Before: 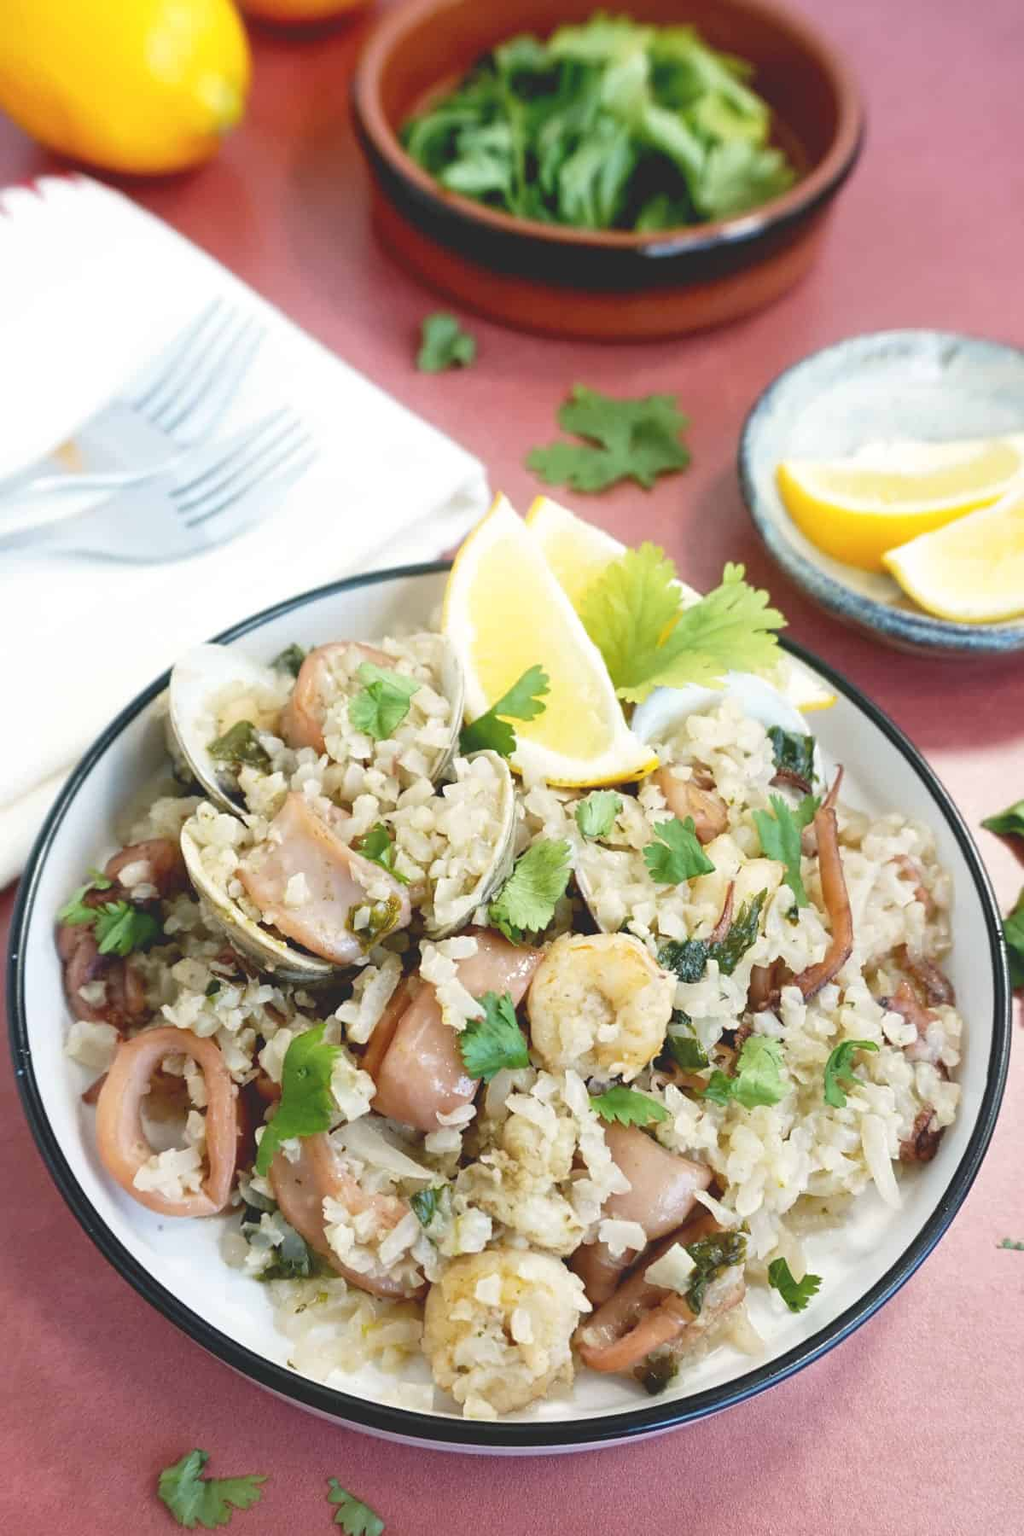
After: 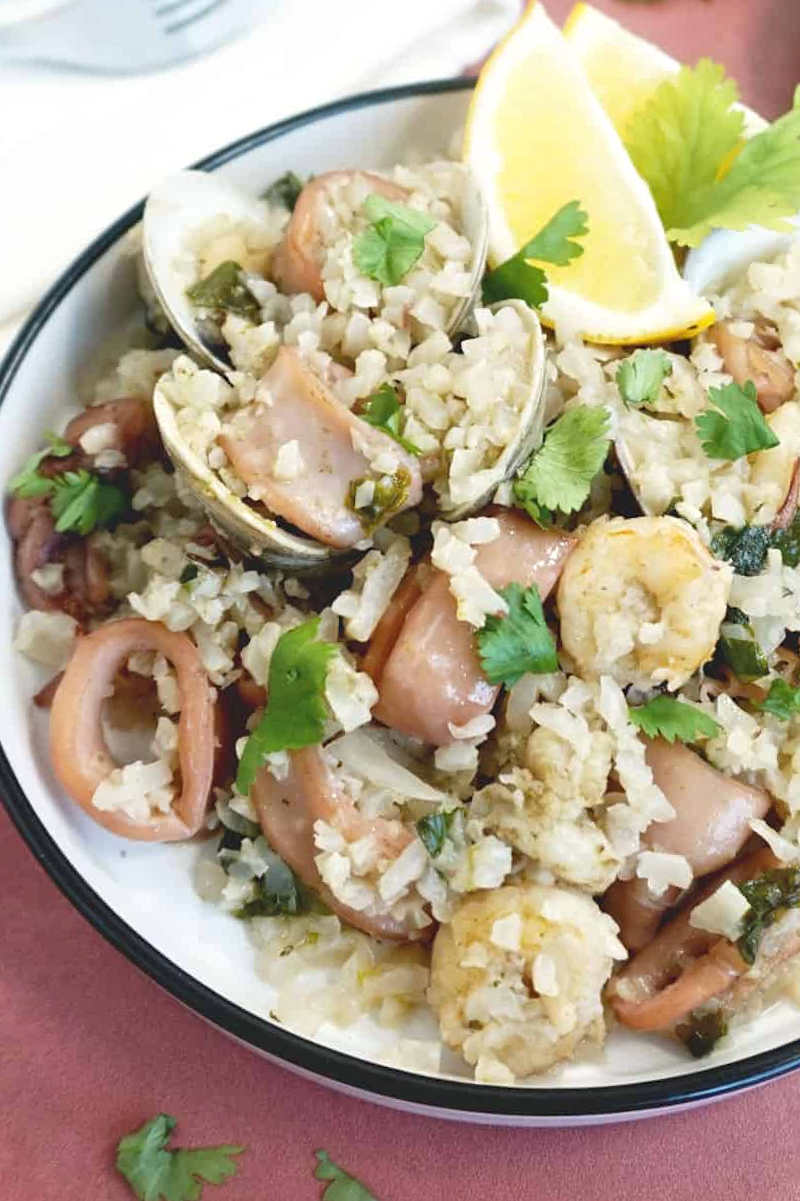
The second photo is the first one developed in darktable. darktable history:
color balance: contrast -0.5%
crop and rotate: angle -0.82°, left 3.85%, top 31.828%, right 27.992%
contrast equalizer: octaves 7, y [[0.6 ×6], [0.55 ×6], [0 ×6], [0 ×6], [0 ×6]], mix 0.2
